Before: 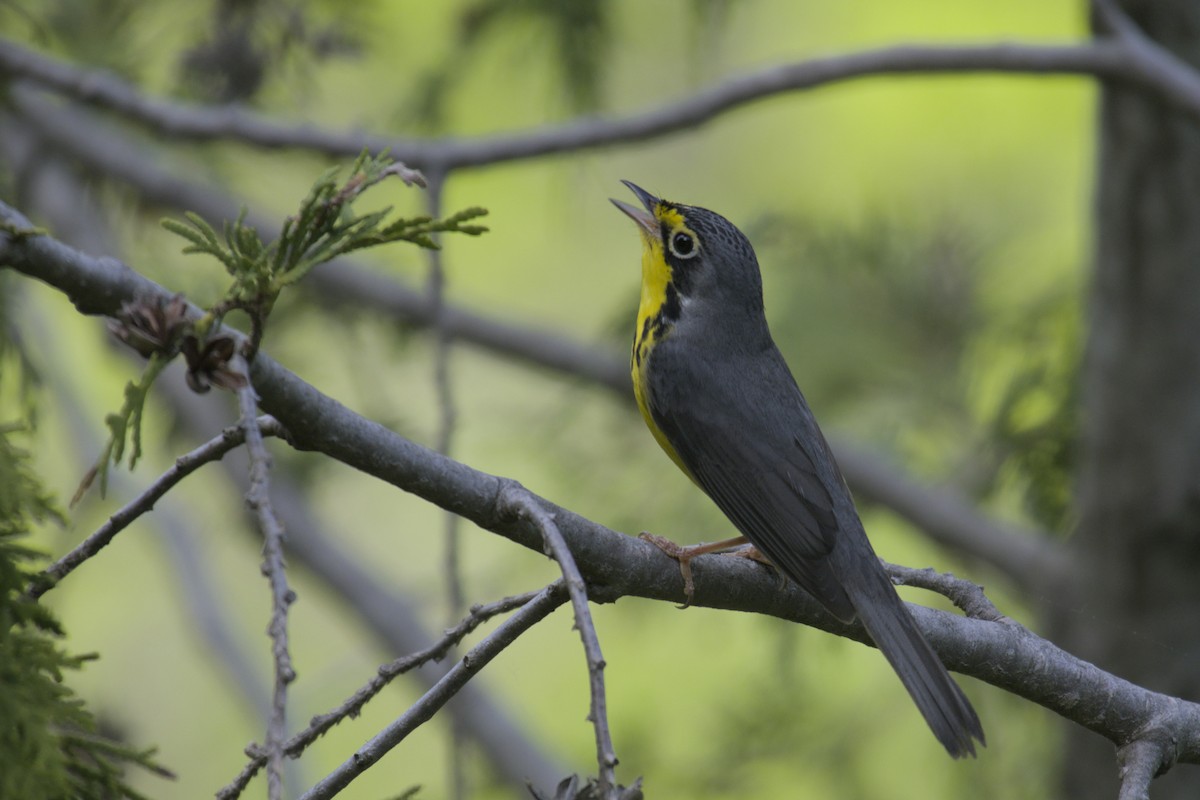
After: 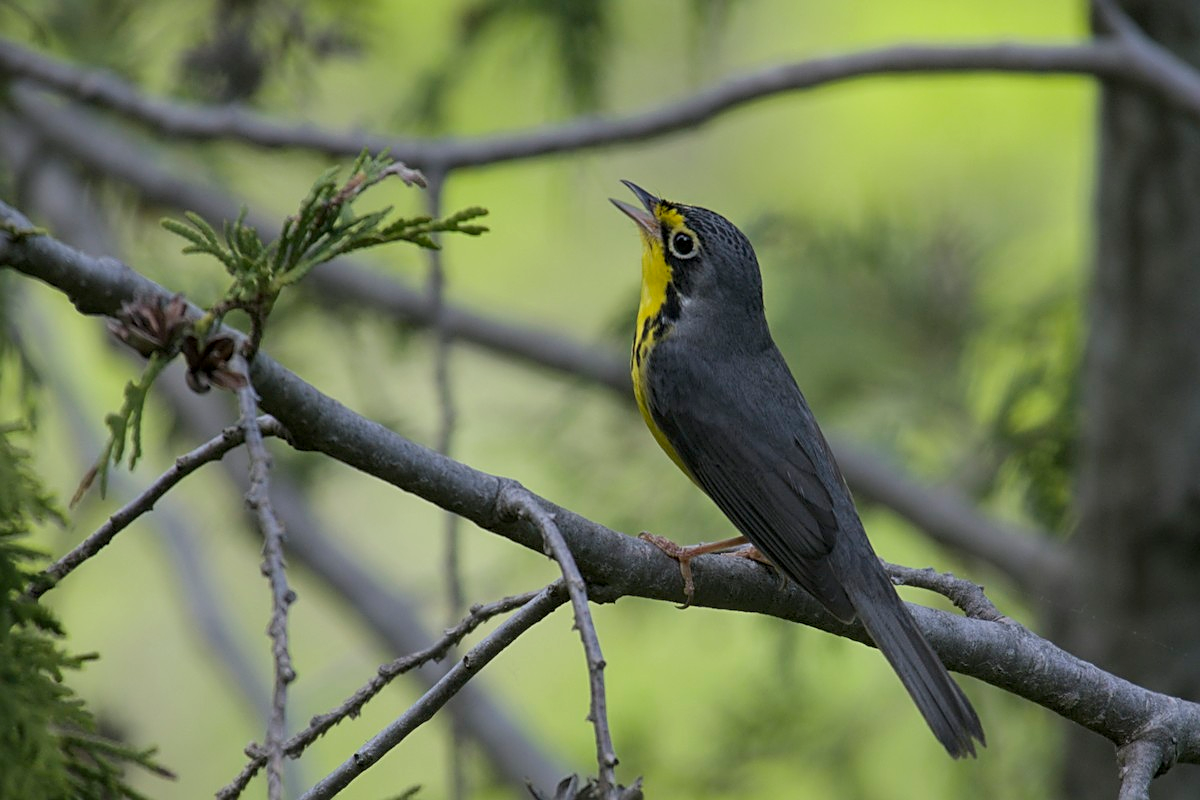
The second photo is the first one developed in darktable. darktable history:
sharpen: on, module defaults
local contrast: highlights 100%, shadows 101%, detail 120%, midtone range 0.2
